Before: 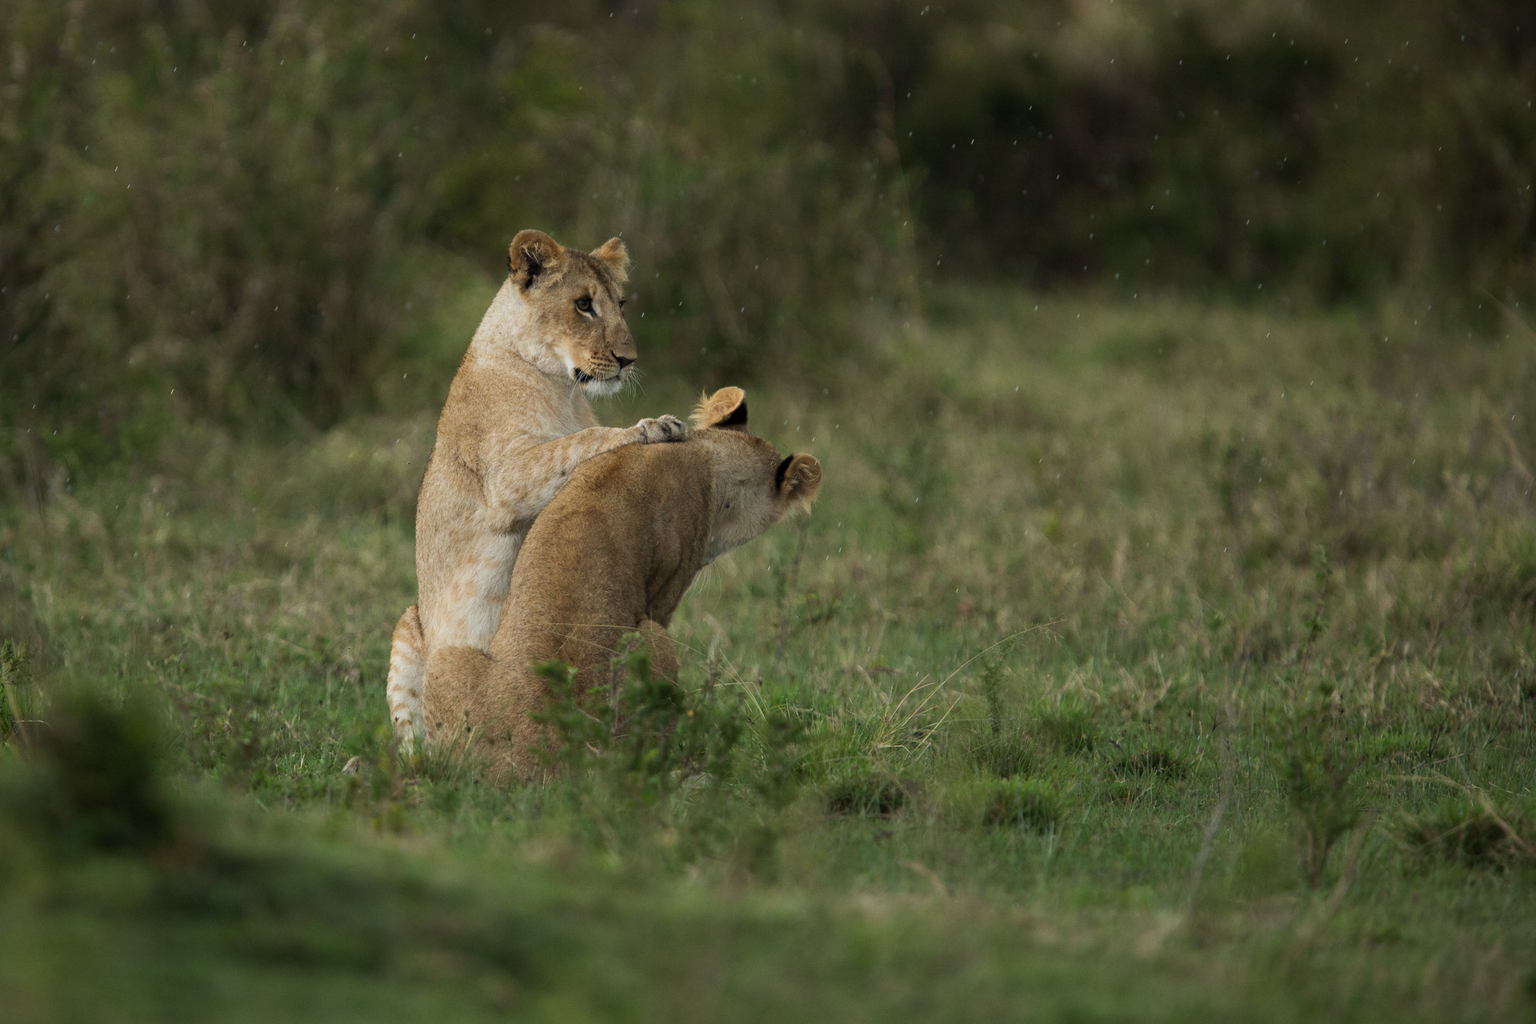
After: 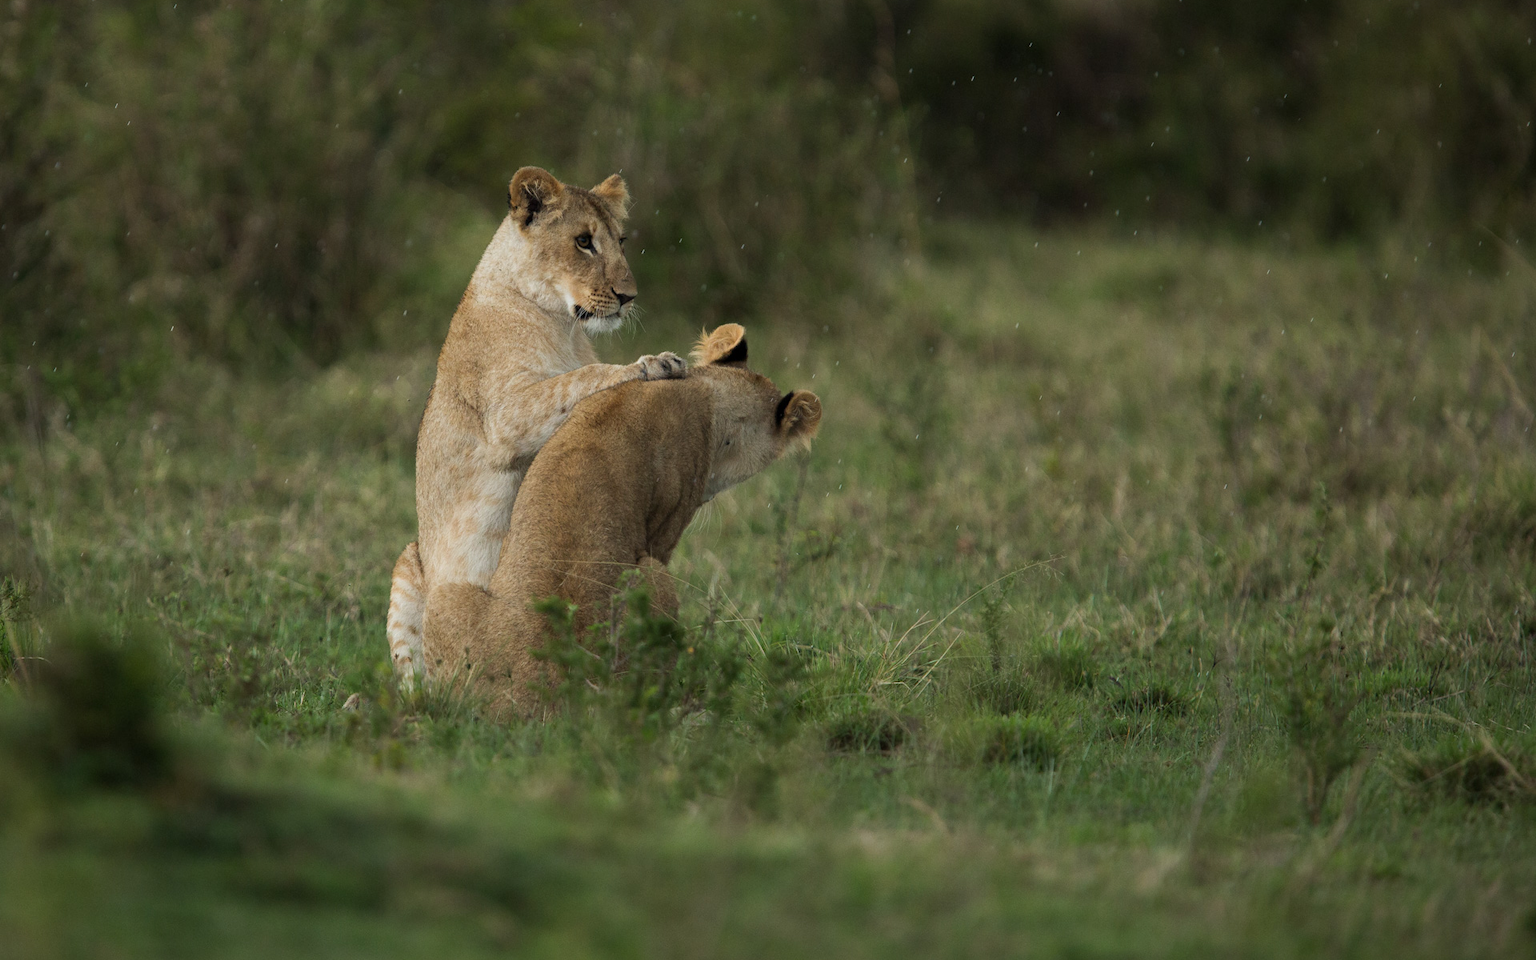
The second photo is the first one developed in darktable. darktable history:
crop and rotate: top 6.25%
tone equalizer: -7 EV 0.13 EV, smoothing diameter 25%, edges refinement/feathering 10, preserve details guided filter
